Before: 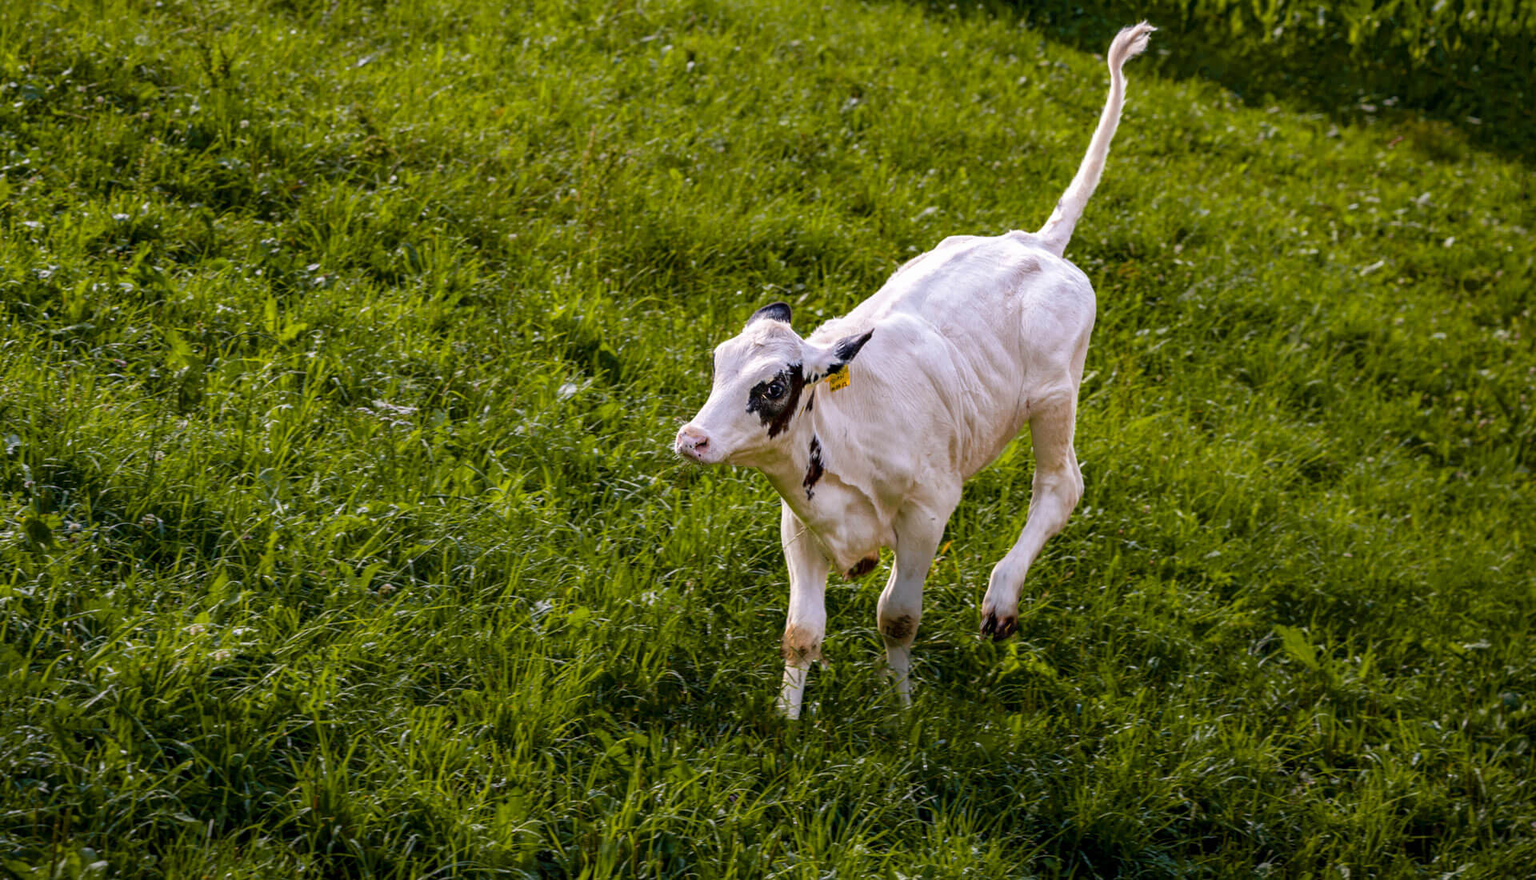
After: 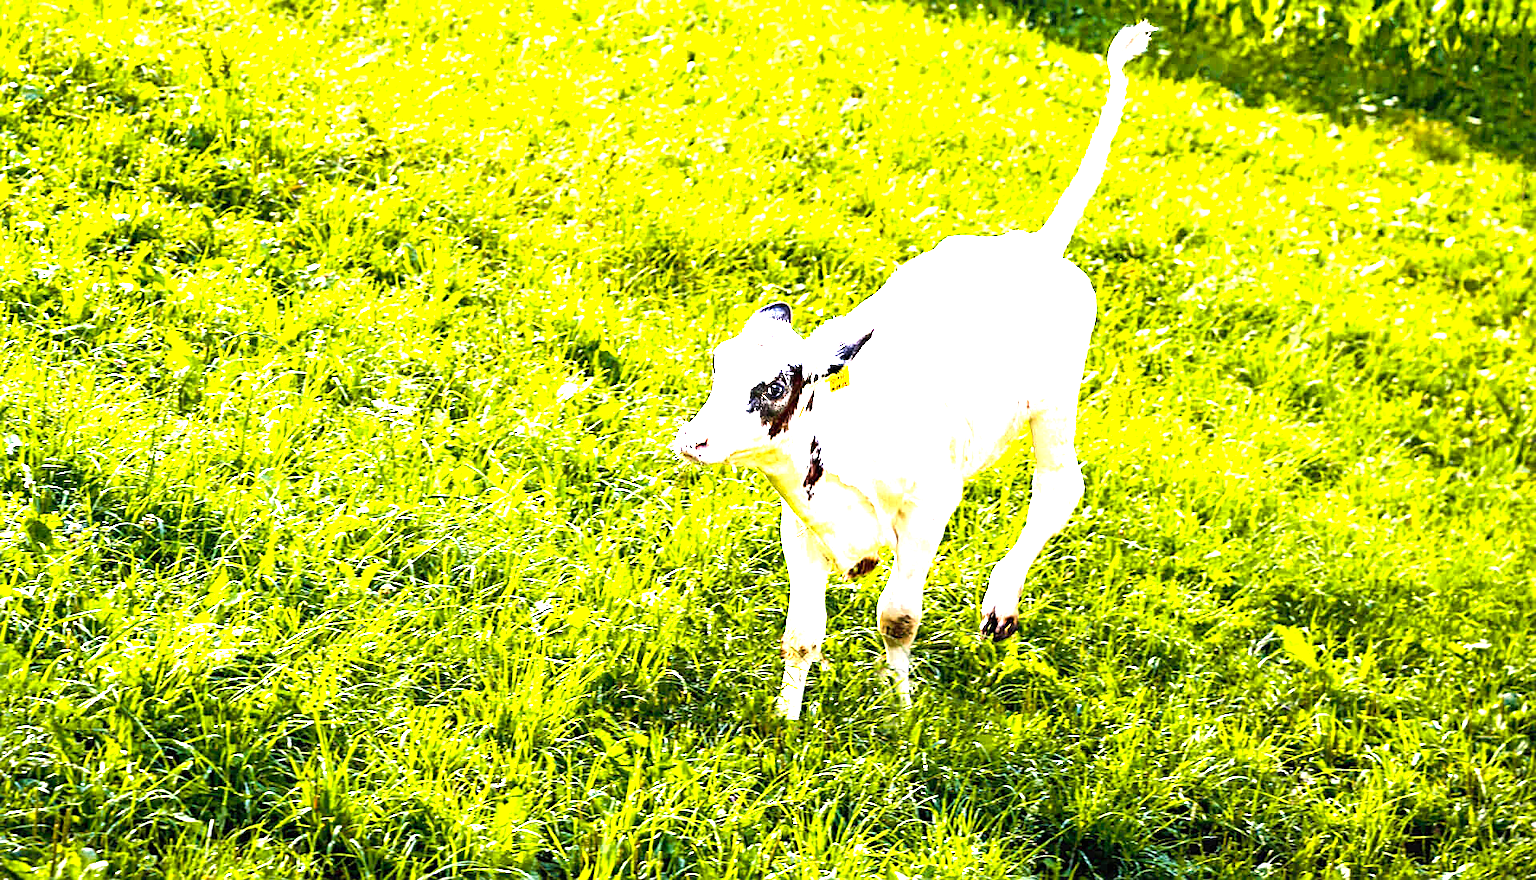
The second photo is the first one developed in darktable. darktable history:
exposure: black level correction 0, exposure 1.199 EV, compensate exposure bias true, compensate highlight preservation false
levels: levels [0, 0.281, 0.562]
sharpen: on, module defaults
